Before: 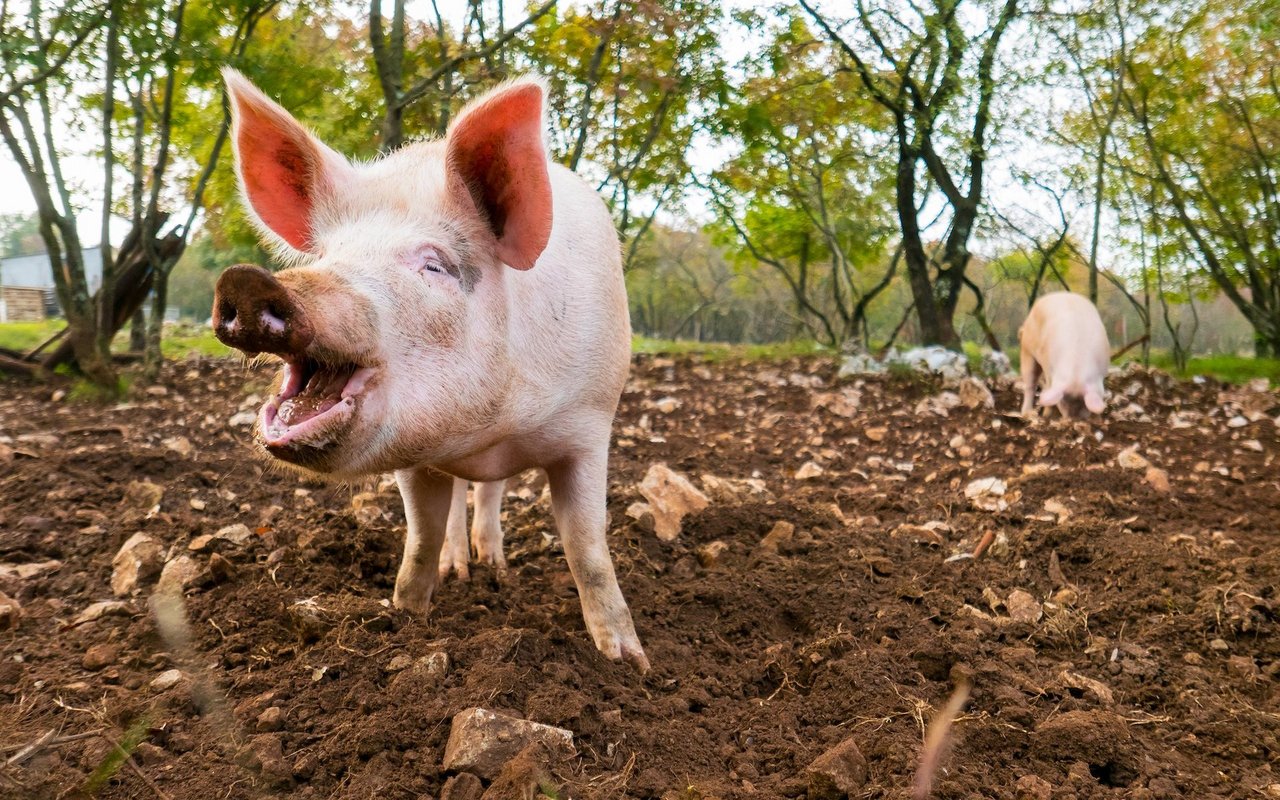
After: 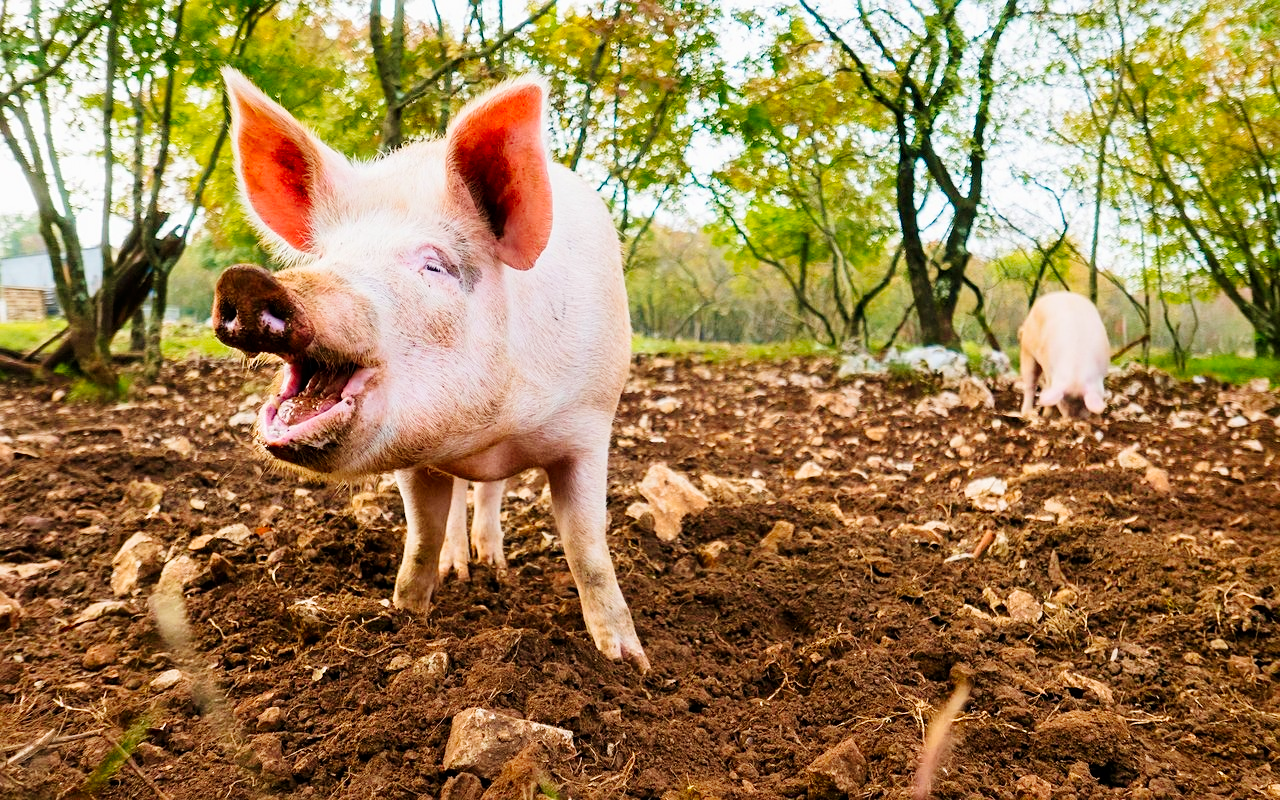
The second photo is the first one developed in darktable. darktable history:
sharpen: amount 0.216
tone curve: curves: ch0 [(0, 0) (0.049, 0.01) (0.154, 0.081) (0.491, 0.519) (0.748, 0.765) (1, 0.919)]; ch1 [(0, 0) (0.172, 0.123) (0.317, 0.272) (0.391, 0.424) (0.499, 0.497) (0.531, 0.541) (0.615, 0.608) (0.741, 0.783) (1, 1)]; ch2 [(0, 0) (0.411, 0.424) (0.483, 0.478) (0.546, 0.532) (0.652, 0.633) (1, 1)], preserve colors none
levels: levels [0, 0.435, 0.917]
velvia: on, module defaults
tone equalizer: -7 EV 0.175 EV, -6 EV 0.106 EV, -5 EV 0.071 EV, -4 EV 0.045 EV, -2 EV -0.016 EV, -1 EV -0.061 EV, +0 EV -0.084 EV, edges refinement/feathering 500, mask exposure compensation -1.57 EV, preserve details no
